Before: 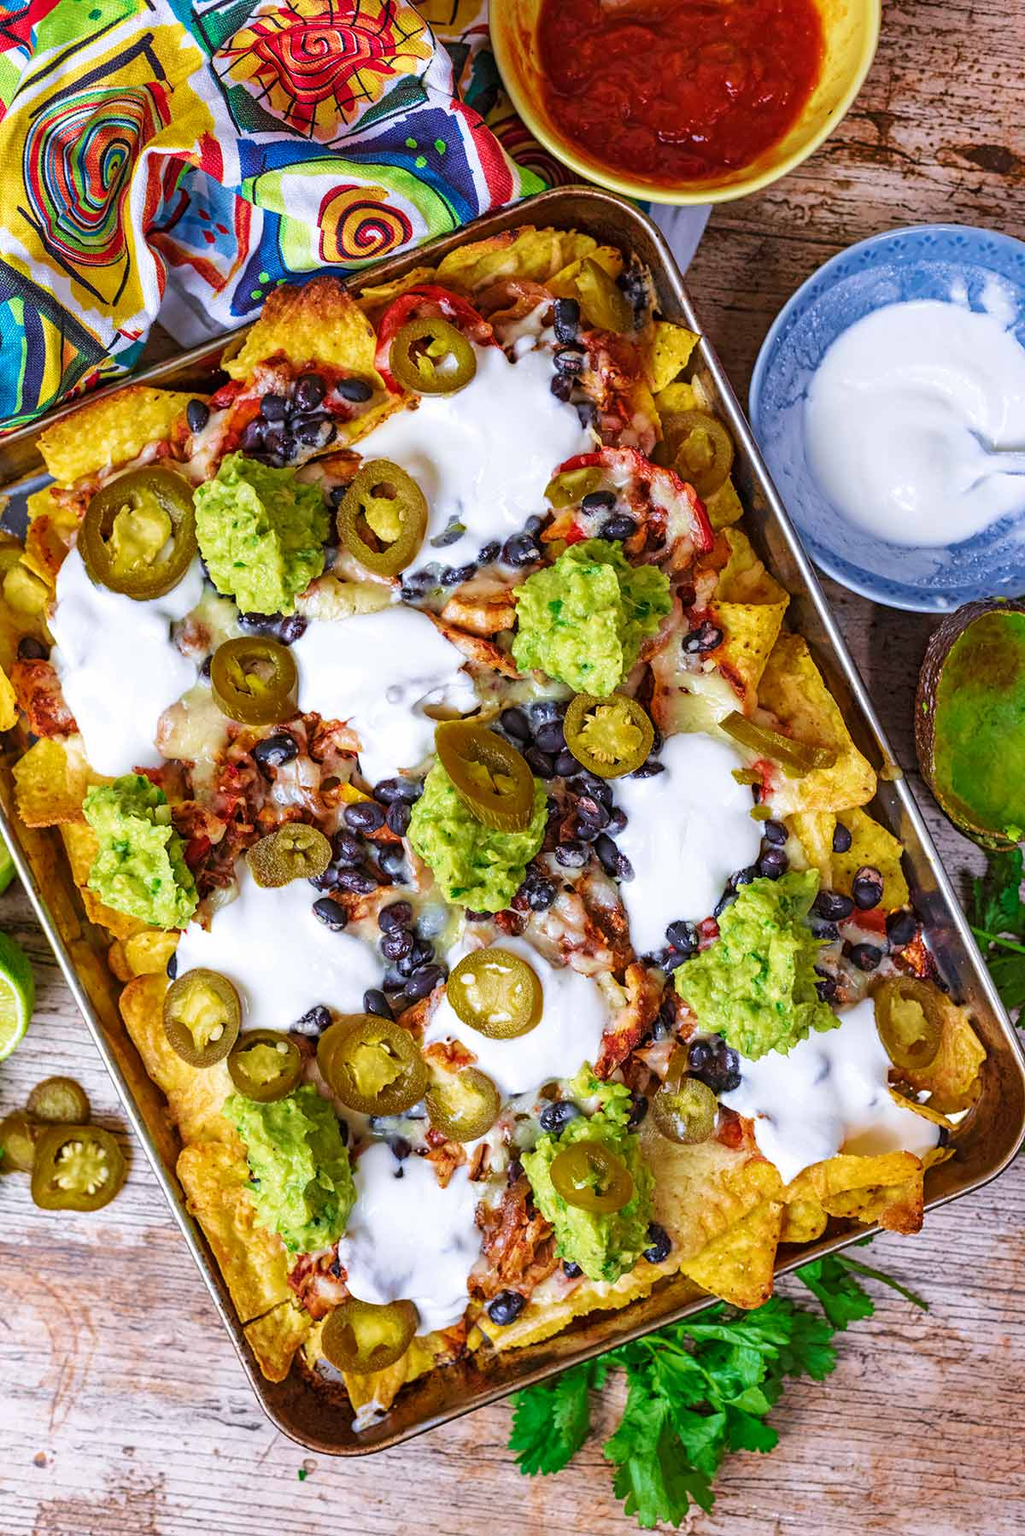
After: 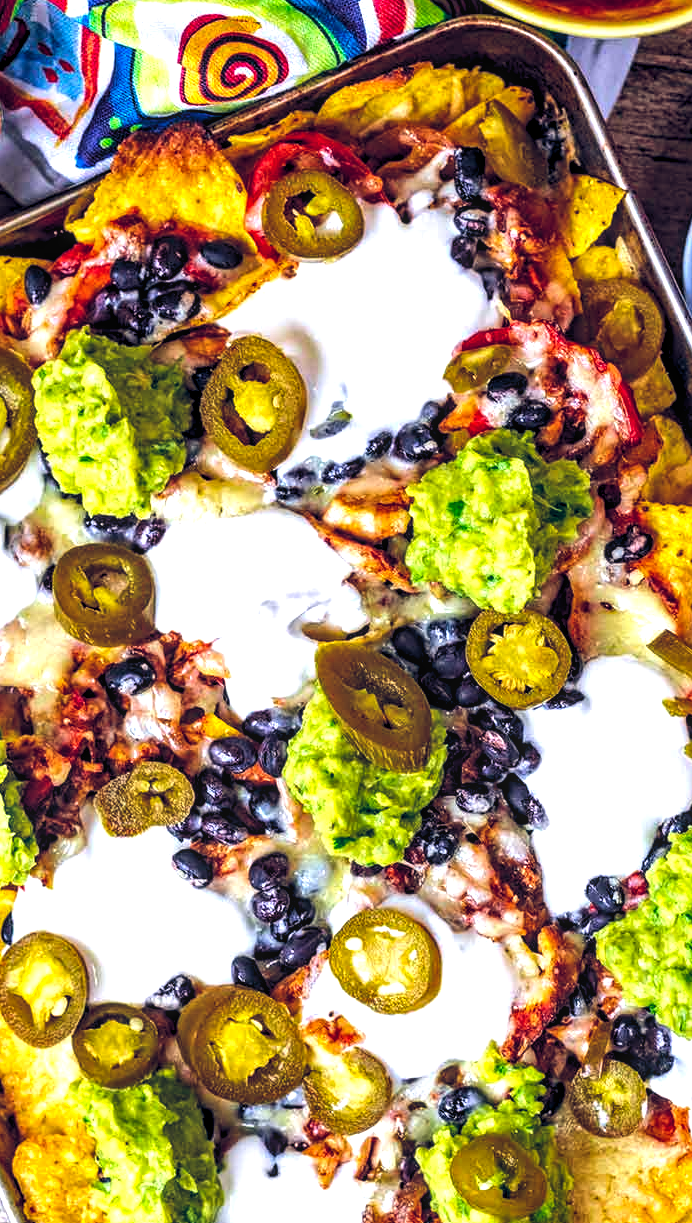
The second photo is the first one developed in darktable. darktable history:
tone equalizer: -8 EV -0.735 EV, -7 EV -0.698 EV, -6 EV -0.617 EV, -5 EV -0.419 EV, -3 EV 0.4 EV, -2 EV 0.6 EV, -1 EV 0.699 EV, +0 EV 0.722 EV, edges refinement/feathering 500, mask exposure compensation -1.57 EV, preserve details no
local contrast: on, module defaults
crop: left 16.244%, top 11.259%, right 26.037%, bottom 20.71%
color balance rgb: global offset › chroma 0.249%, global offset › hue 257.16°, perceptual saturation grading › global saturation 19.992%
levels: levels [0.026, 0.507, 0.987]
